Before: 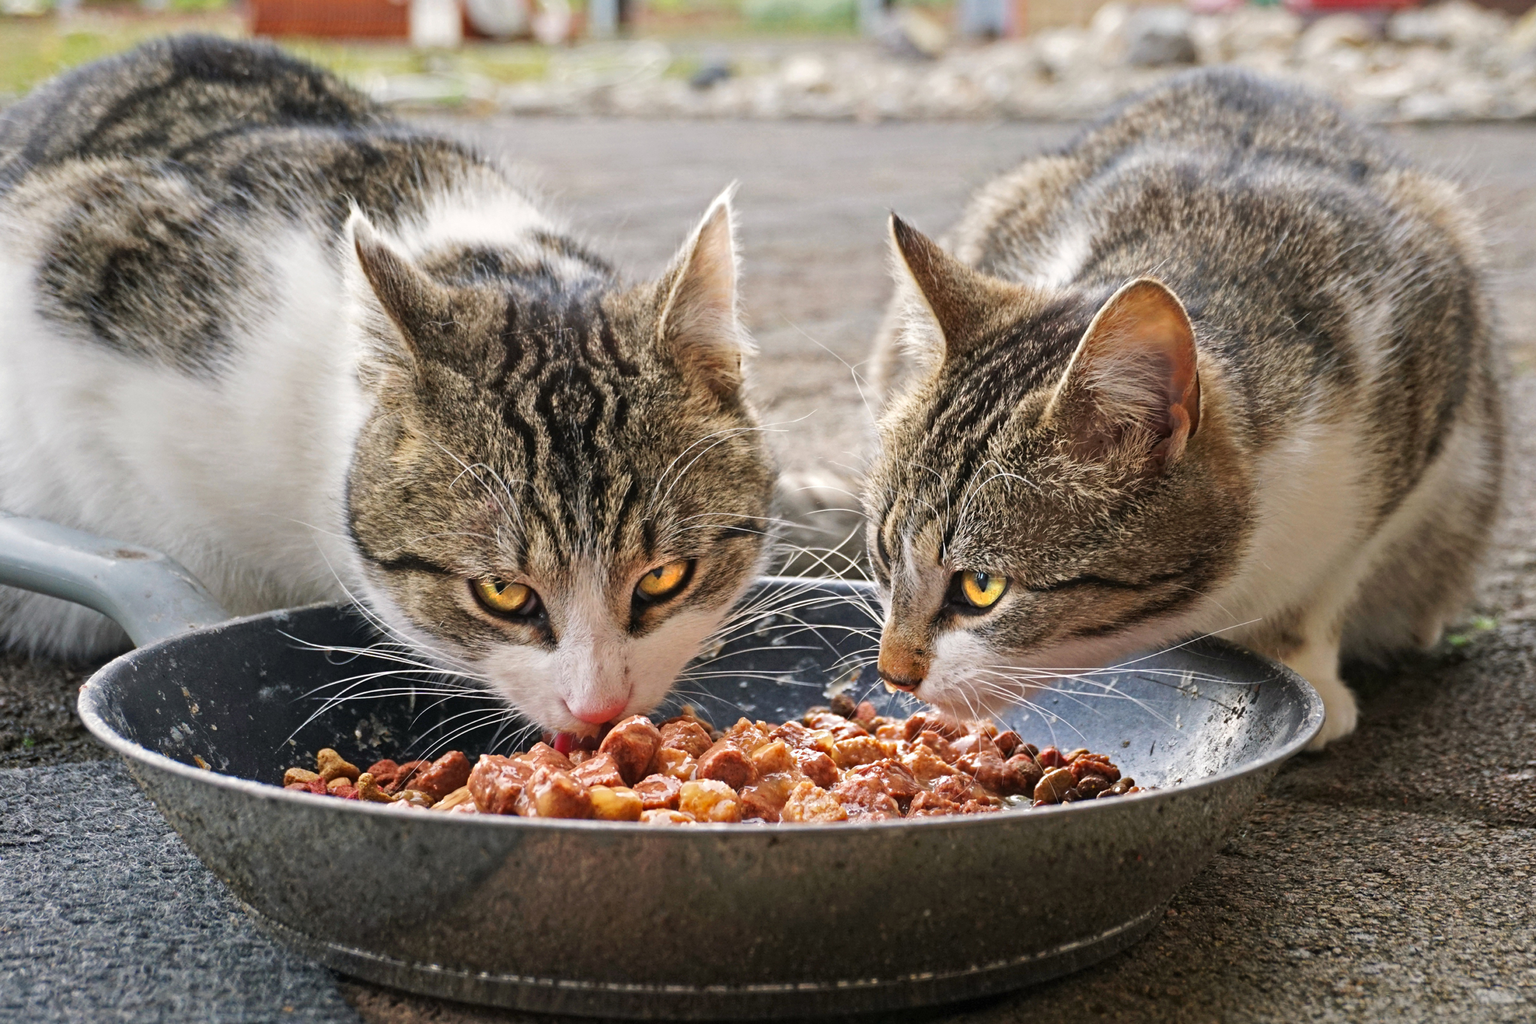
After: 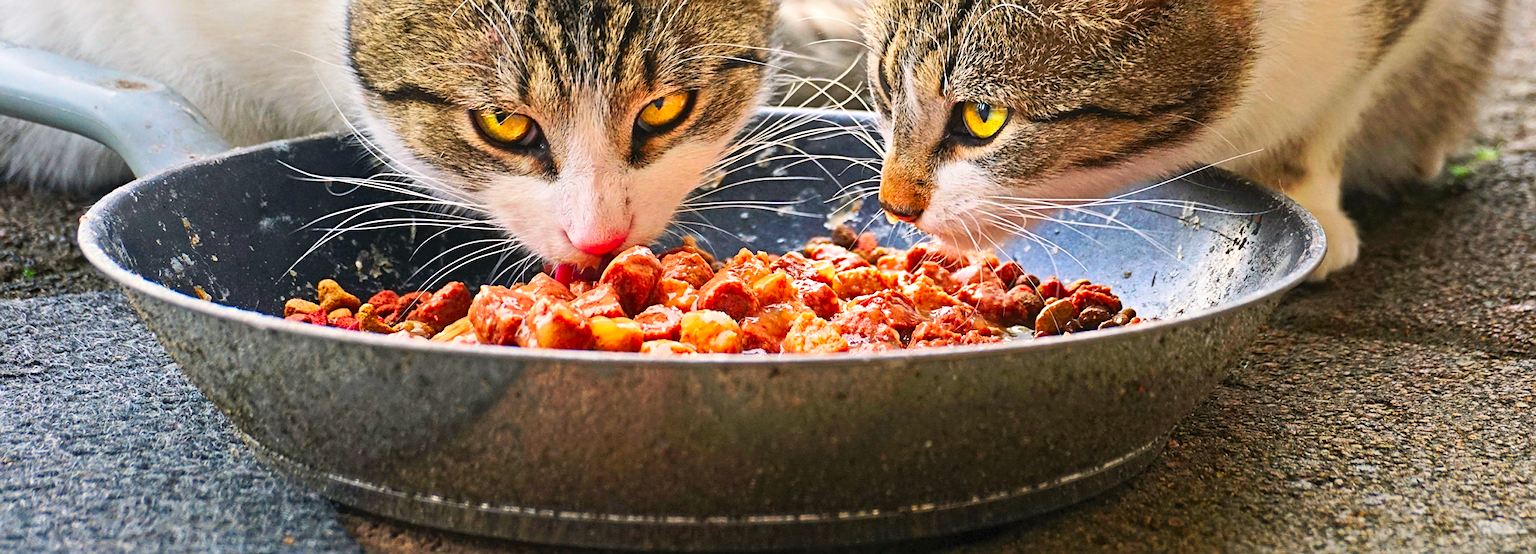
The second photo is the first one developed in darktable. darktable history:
contrast brightness saturation: contrast 0.205, brightness 0.191, saturation 0.784
crop and rotate: top 45.882%, right 0.094%
sharpen: on, module defaults
